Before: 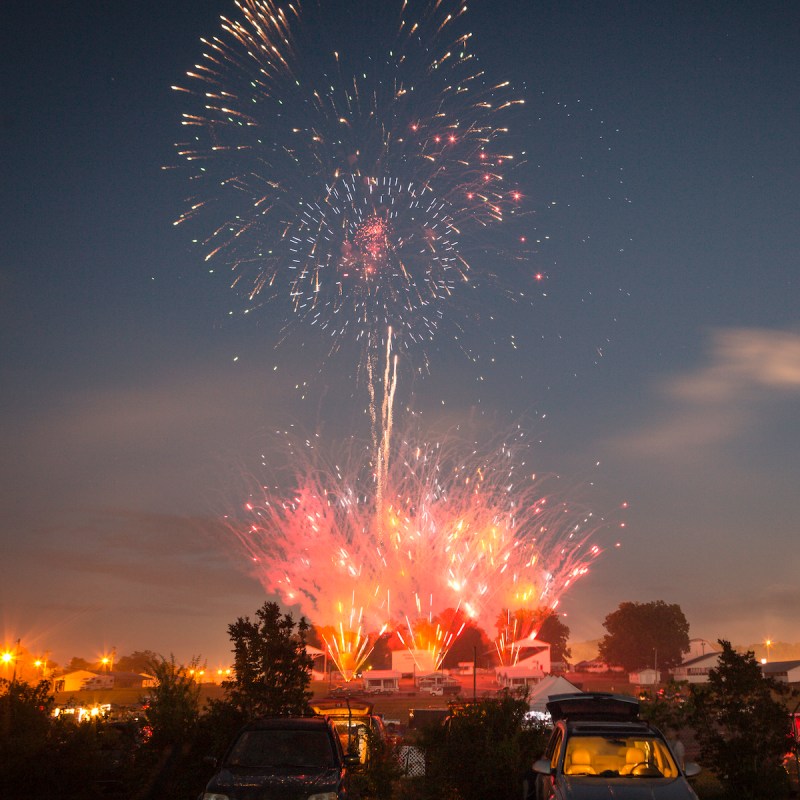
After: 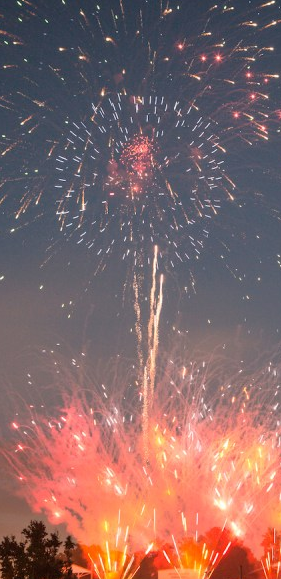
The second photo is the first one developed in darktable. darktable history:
crop and rotate: left 29.476%, top 10.214%, right 35.32%, bottom 17.333%
